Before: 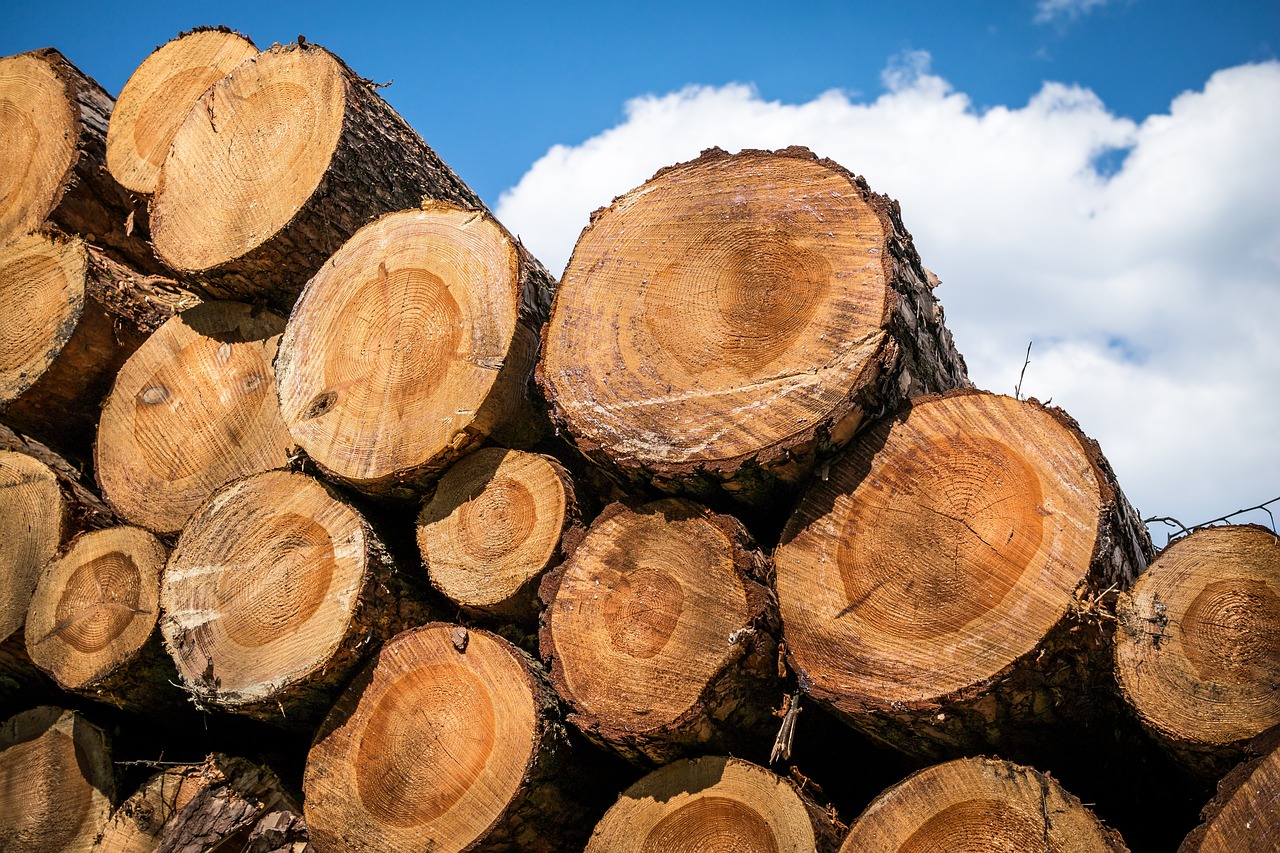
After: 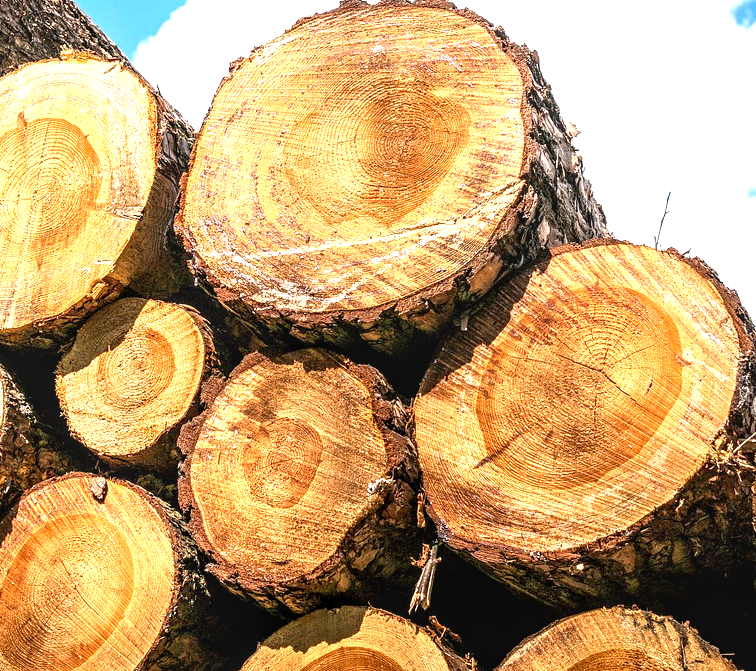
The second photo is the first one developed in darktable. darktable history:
crop and rotate: left 28.256%, top 17.734%, right 12.656%, bottom 3.573%
exposure: black level correction 0.001, exposure 1.116 EV, compensate highlight preservation false
local contrast: on, module defaults
rotate and perspective: automatic cropping original format, crop left 0, crop top 0
levels: levels [0, 0.476, 0.951]
